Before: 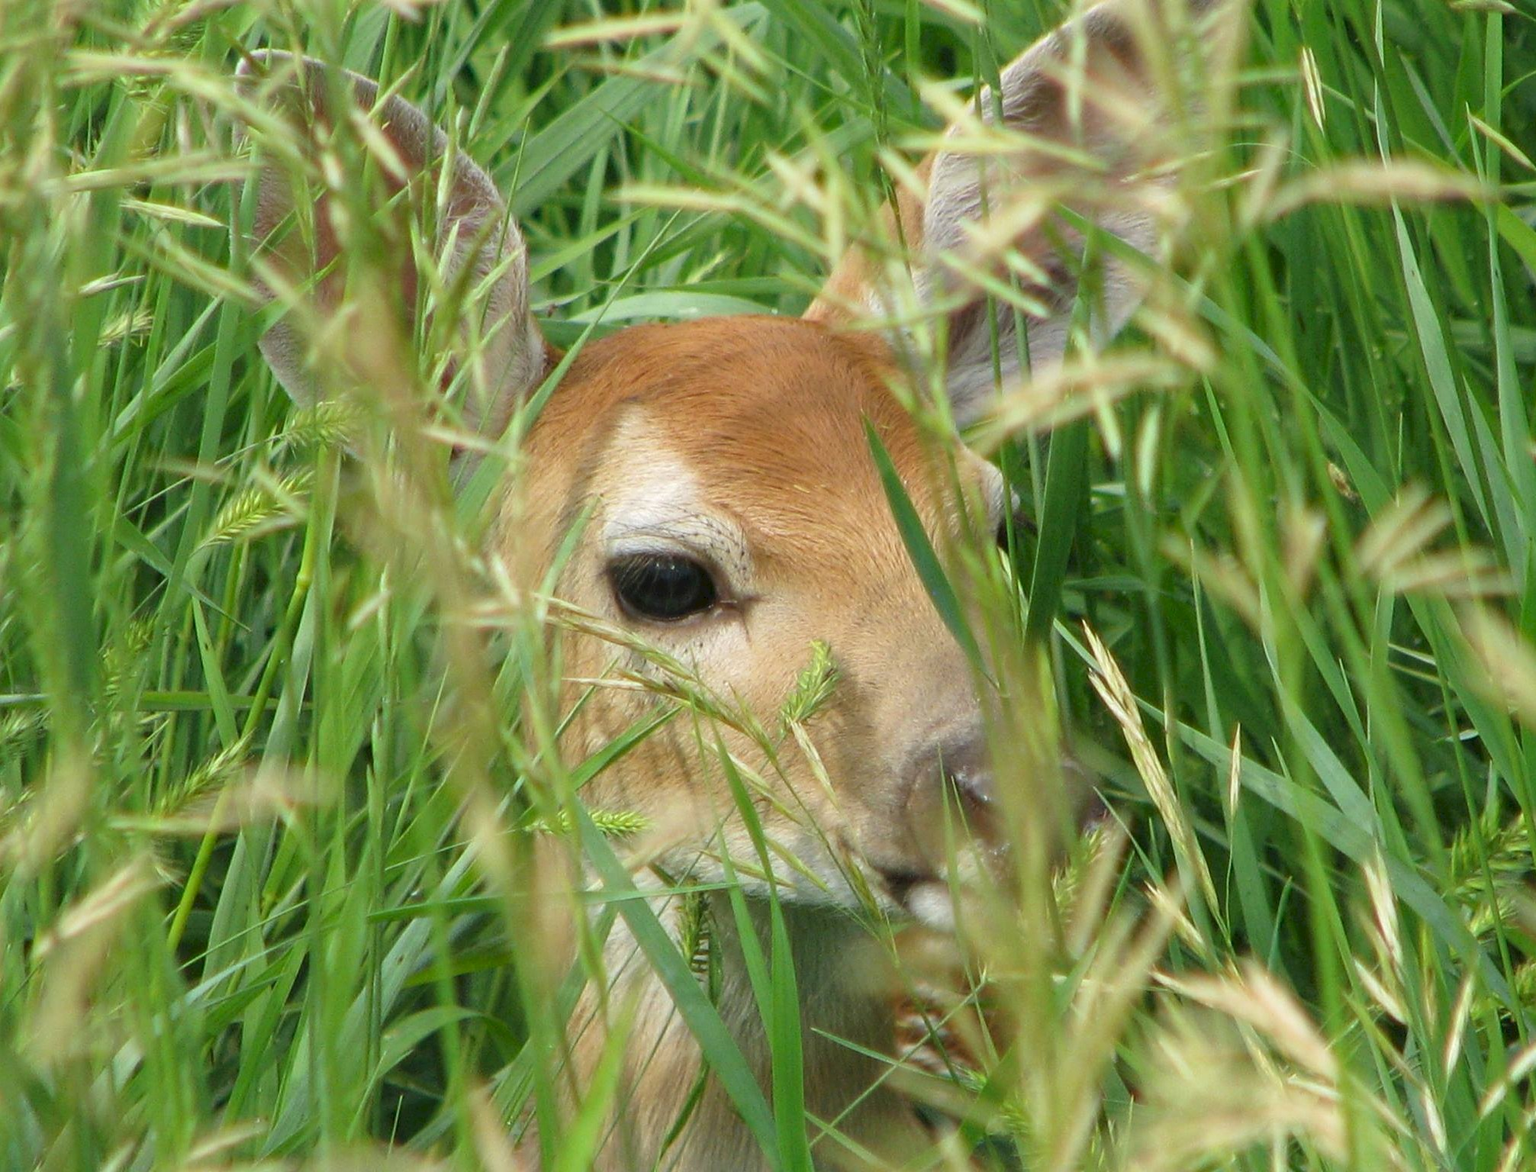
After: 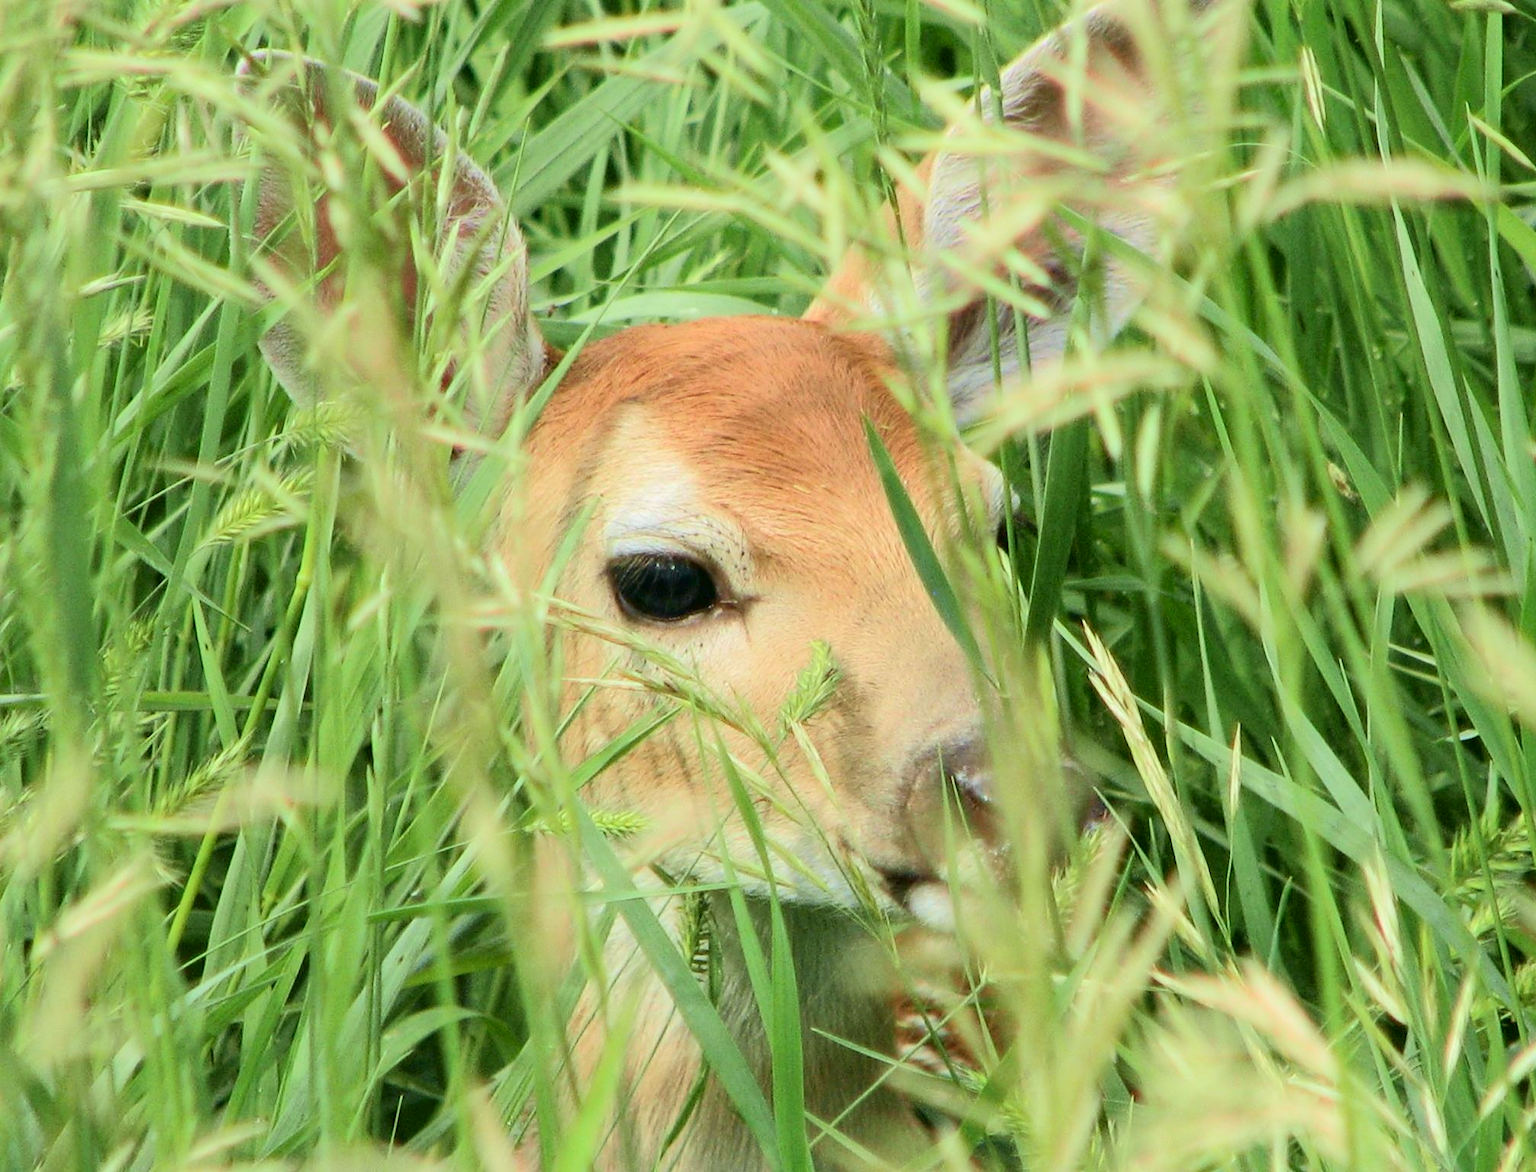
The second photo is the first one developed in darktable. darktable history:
tone curve: curves: ch0 [(0, 0) (0.037, 0.011) (0.135, 0.093) (0.266, 0.281) (0.461, 0.555) (0.581, 0.716) (0.675, 0.793) (0.767, 0.849) (0.91, 0.924) (1, 0.979)]; ch1 [(0, 0) (0.292, 0.278) (0.431, 0.418) (0.493, 0.479) (0.506, 0.5) (0.532, 0.537) (0.562, 0.581) (0.641, 0.663) (0.754, 0.76) (1, 1)]; ch2 [(0, 0) (0.294, 0.3) (0.361, 0.372) (0.429, 0.445) (0.478, 0.486) (0.502, 0.498) (0.518, 0.522) (0.531, 0.549) (0.561, 0.59) (0.64, 0.655) (0.693, 0.706) (0.845, 0.833) (1, 0.951)], color space Lab, independent channels, preserve colors none
